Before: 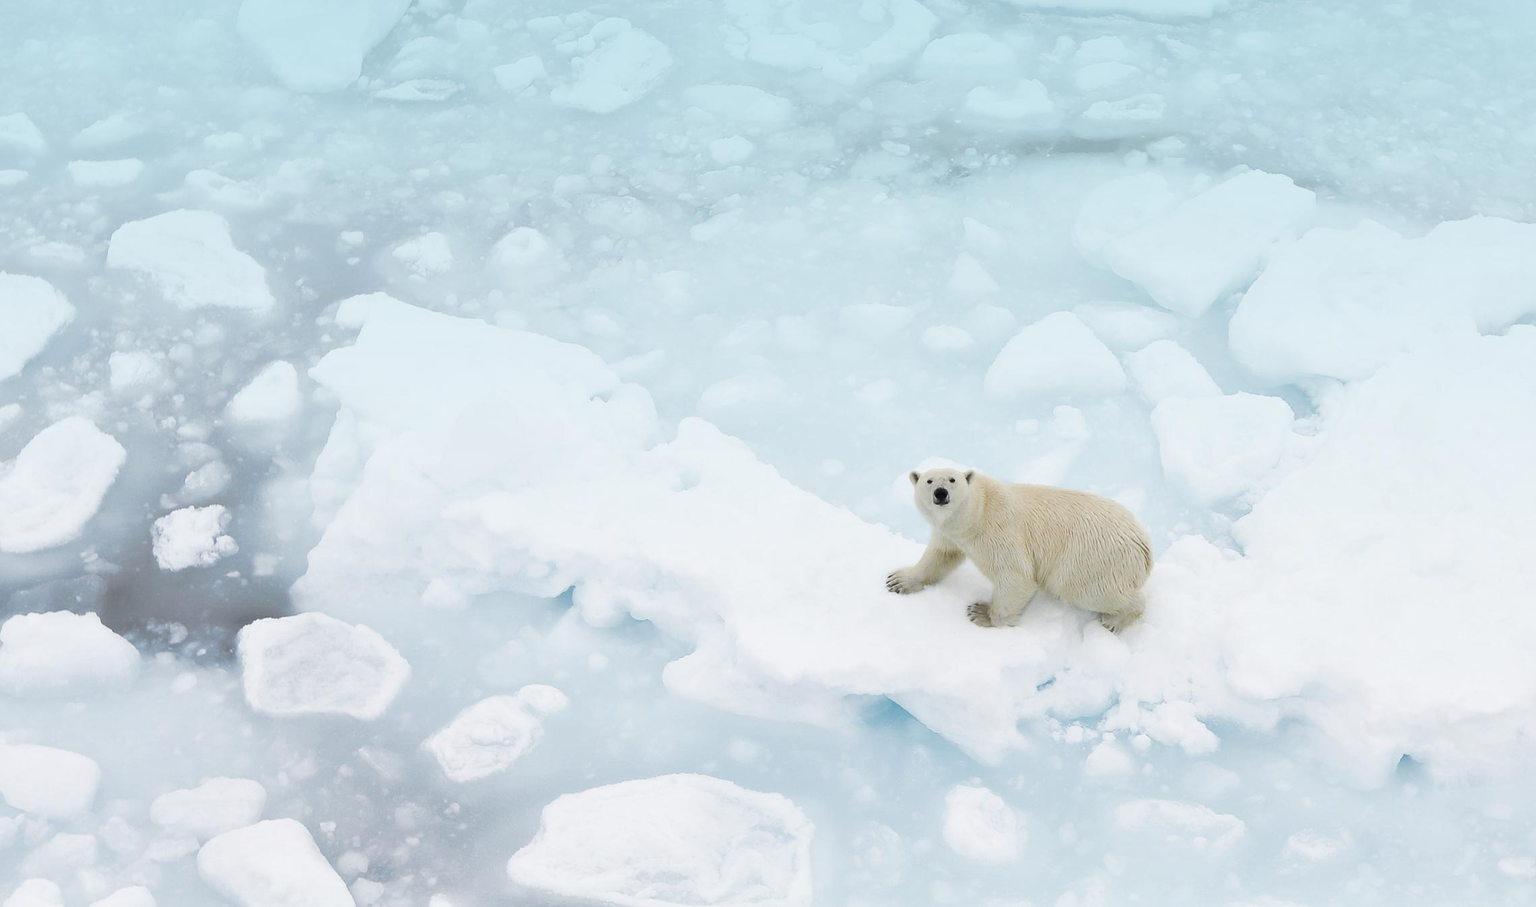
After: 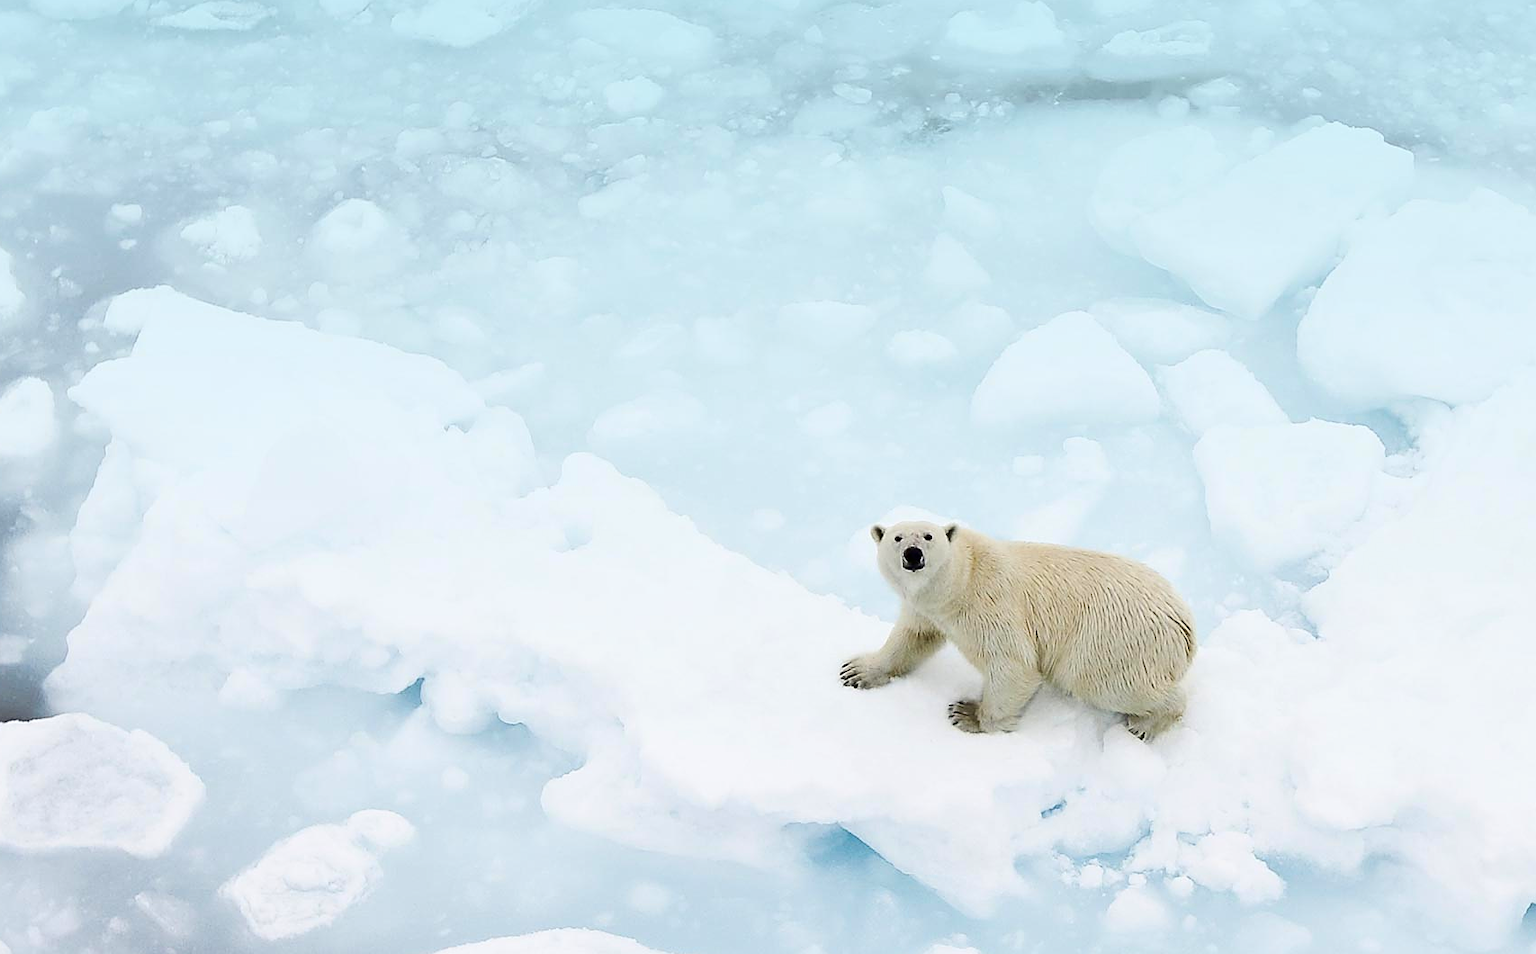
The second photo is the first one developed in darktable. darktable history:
crop: left 16.768%, top 8.653%, right 8.362%, bottom 12.485%
contrast brightness saturation: contrast 0.22, brightness -0.19, saturation 0.24
sharpen: on, module defaults
